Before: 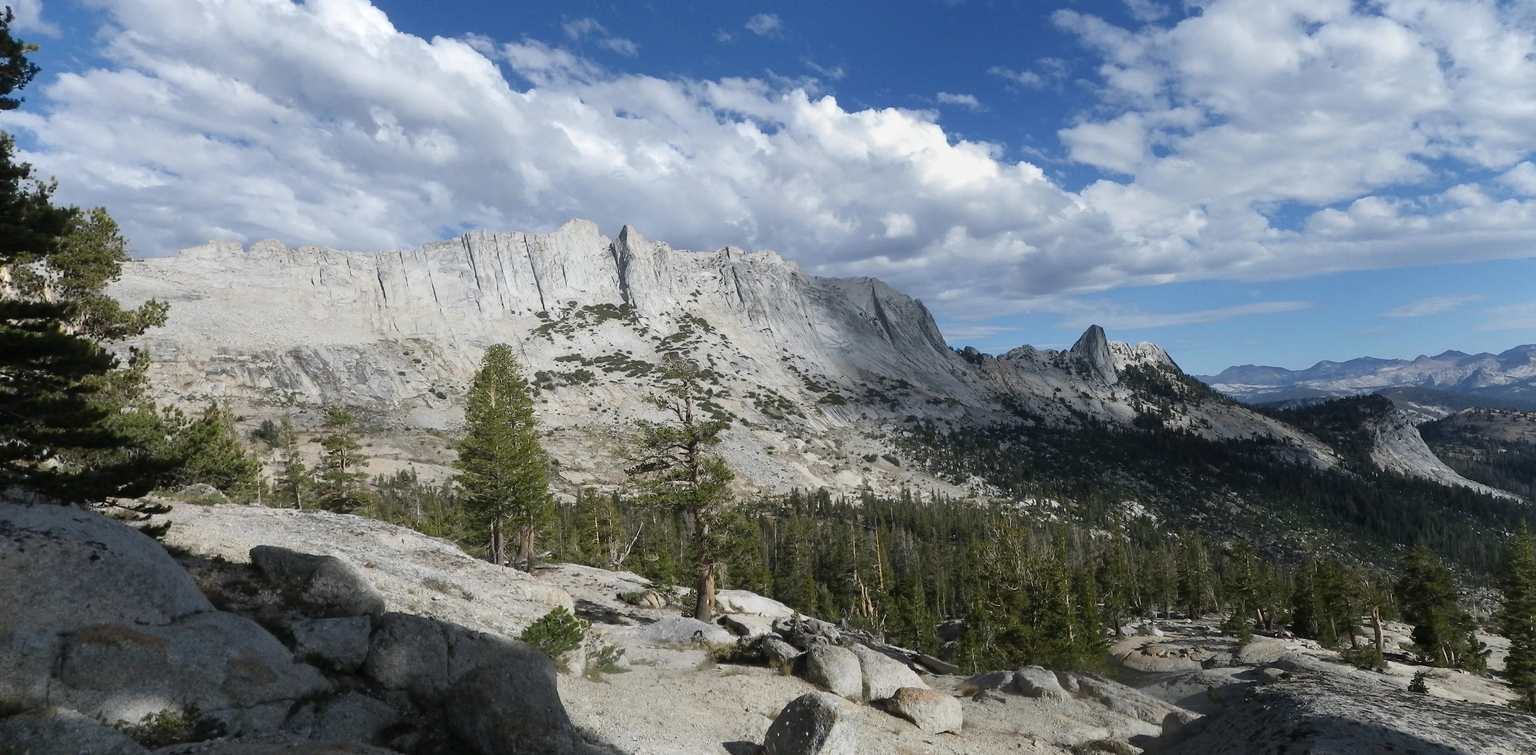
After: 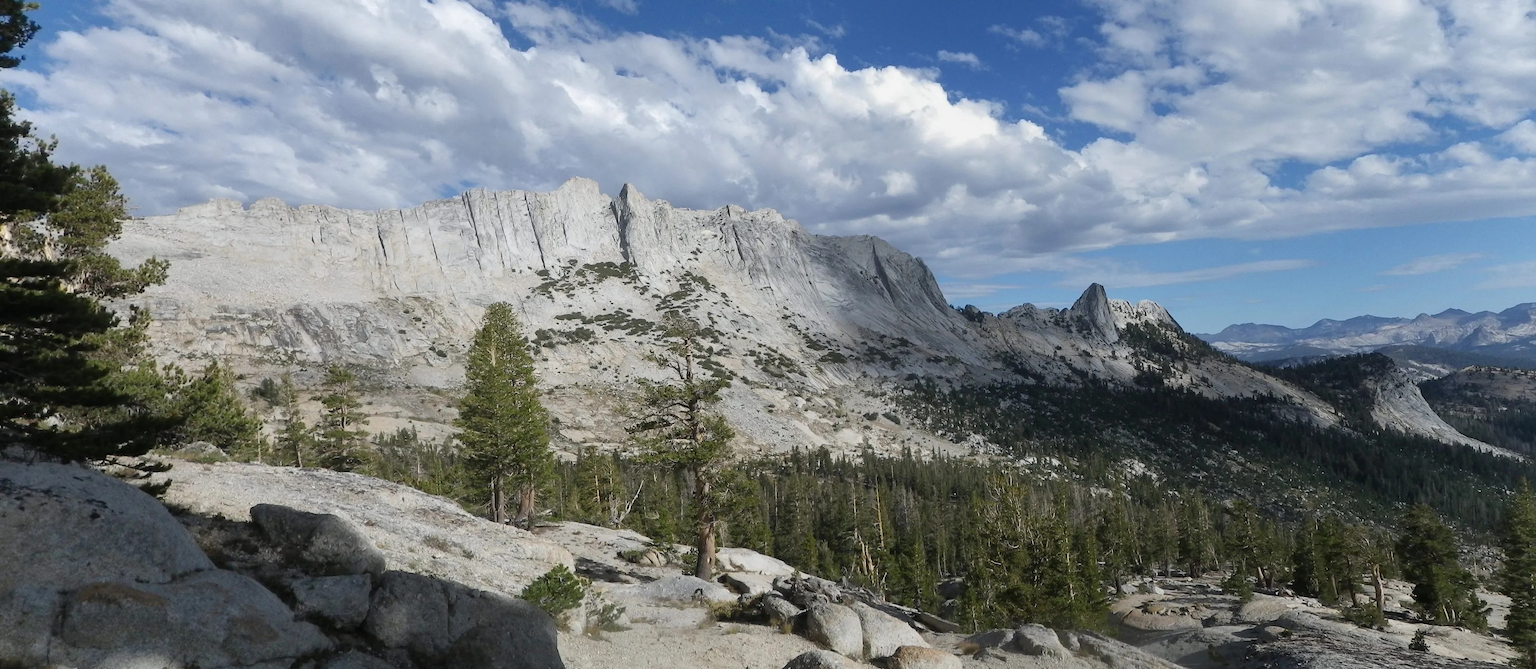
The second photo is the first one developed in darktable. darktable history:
shadows and highlights: shadows 25.65, highlights -25.78
crop and rotate: top 5.564%, bottom 5.766%
